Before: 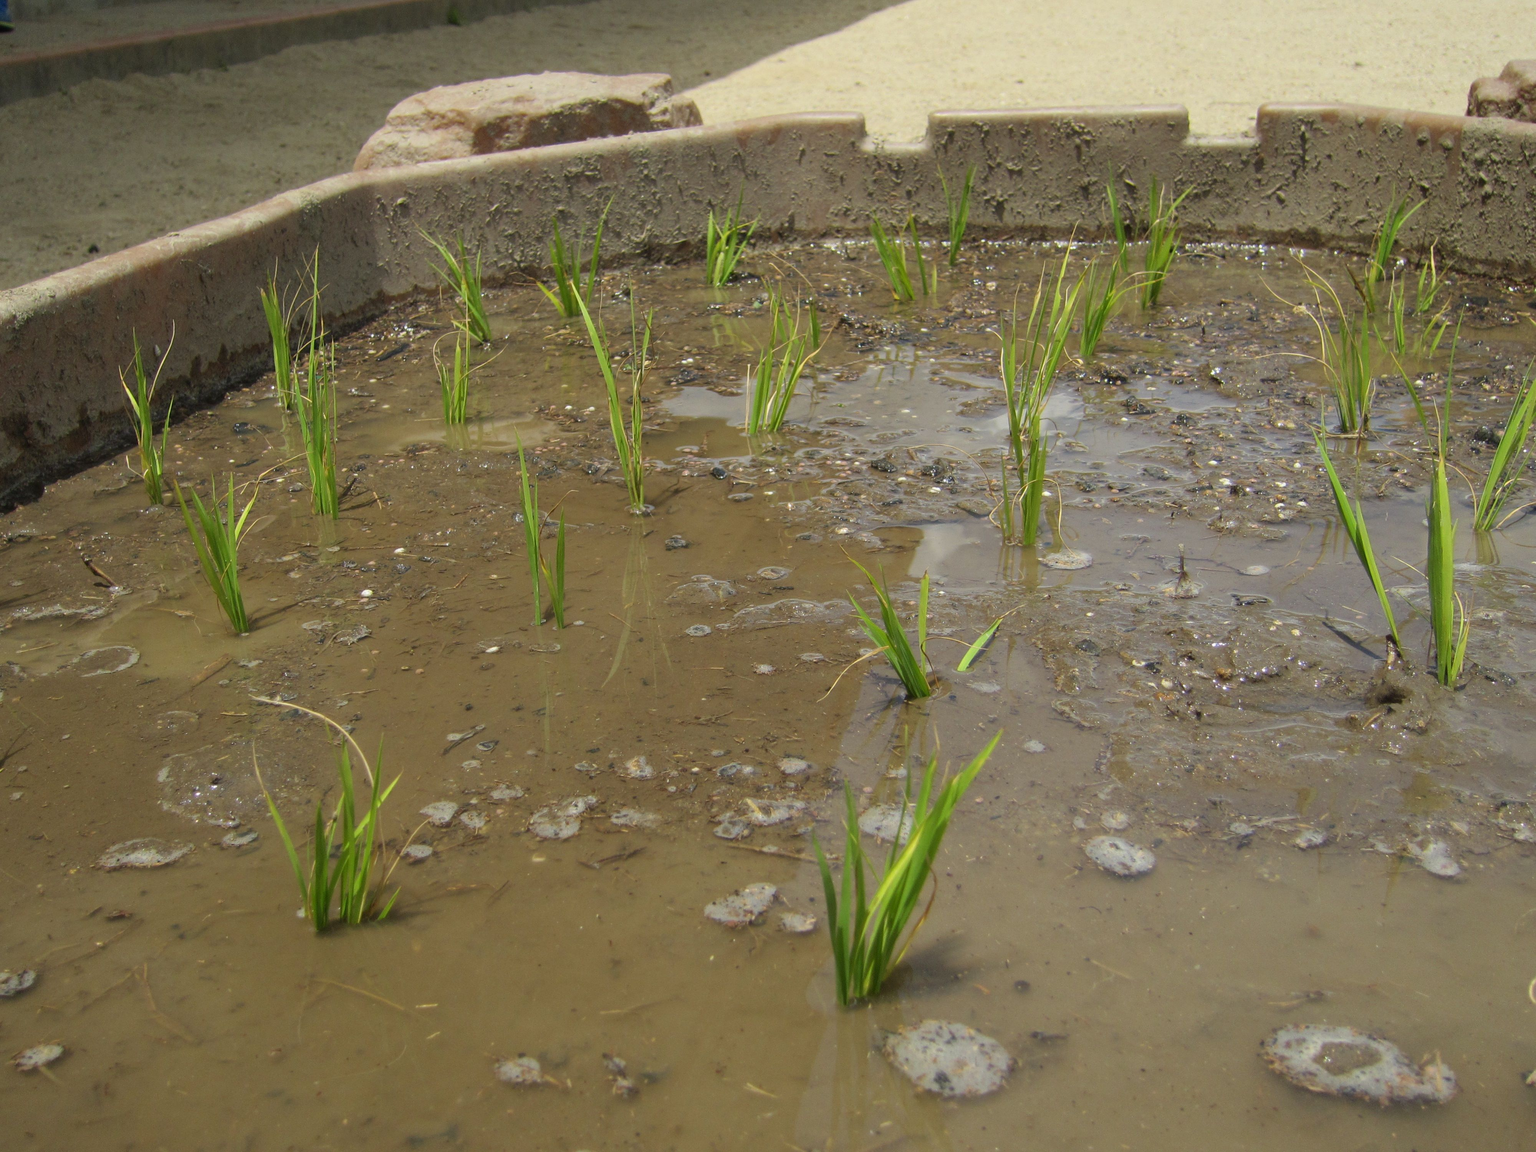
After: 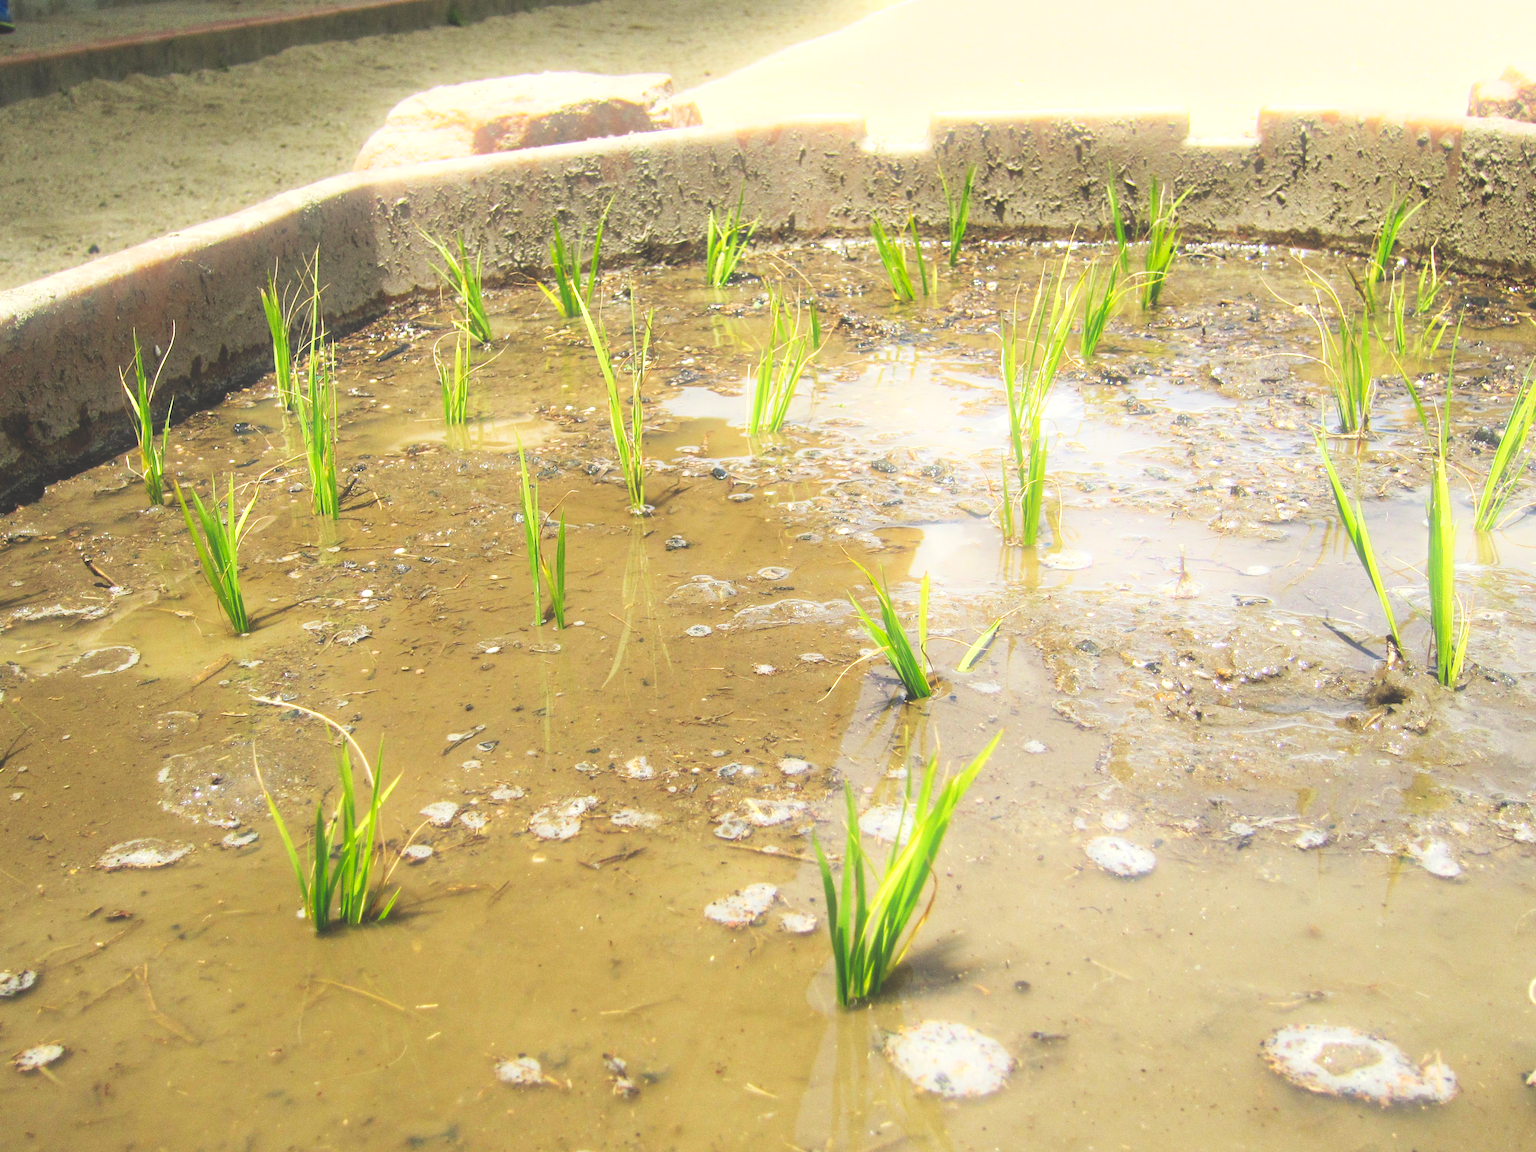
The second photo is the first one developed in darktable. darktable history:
tone curve: curves: ch0 [(0, 0) (0.003, 0.183) (0.011, 0.183) (0.025, 0.184) (0.044, 0.188) (0.069, 0.197) (0.1, 0.204) (0.136, 0.212) (0.177, 0.226) (0.224, 0.24) (0.277, 0.273) (0.335, 0.322) (0.399, 0.388) (0.468, 0.468) (0.543, 0.579) (0.623, 0.686) (0.709, 0.792) (0.801, 0.877) (0.898, 0.939) (1, 1)], preserve colors none
bloom: size 16%, threshold 98%, strength 20%
exposure: black level correction 0, exposure 1.1 EV, compensate exposure bias true, compensate highlight preservation false
